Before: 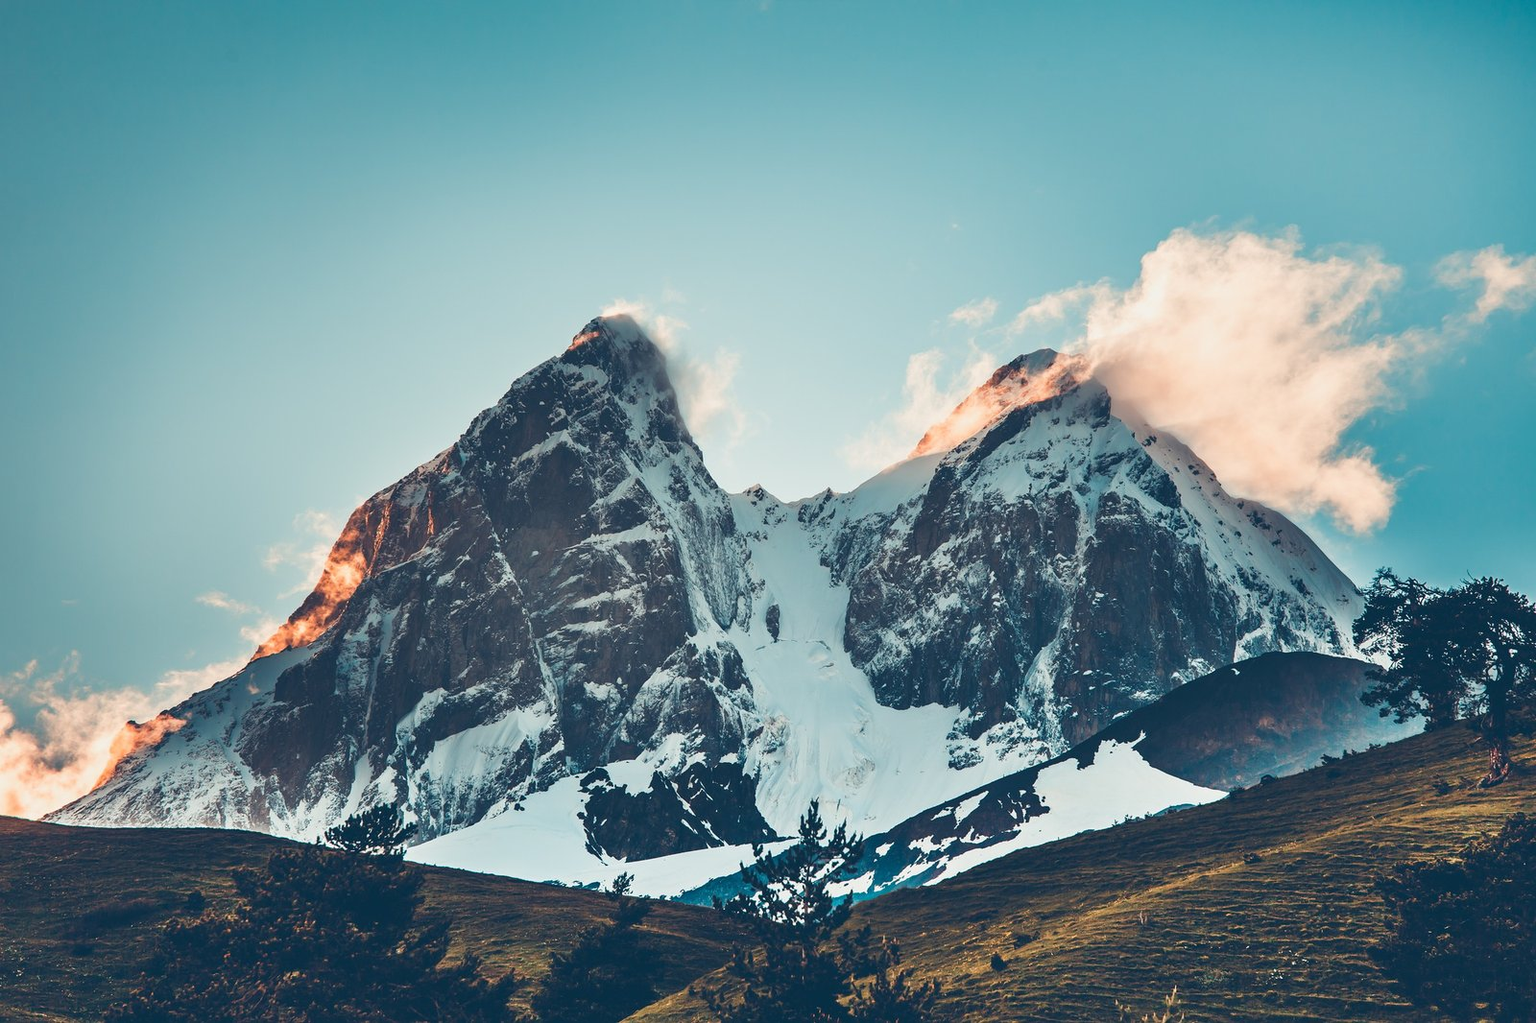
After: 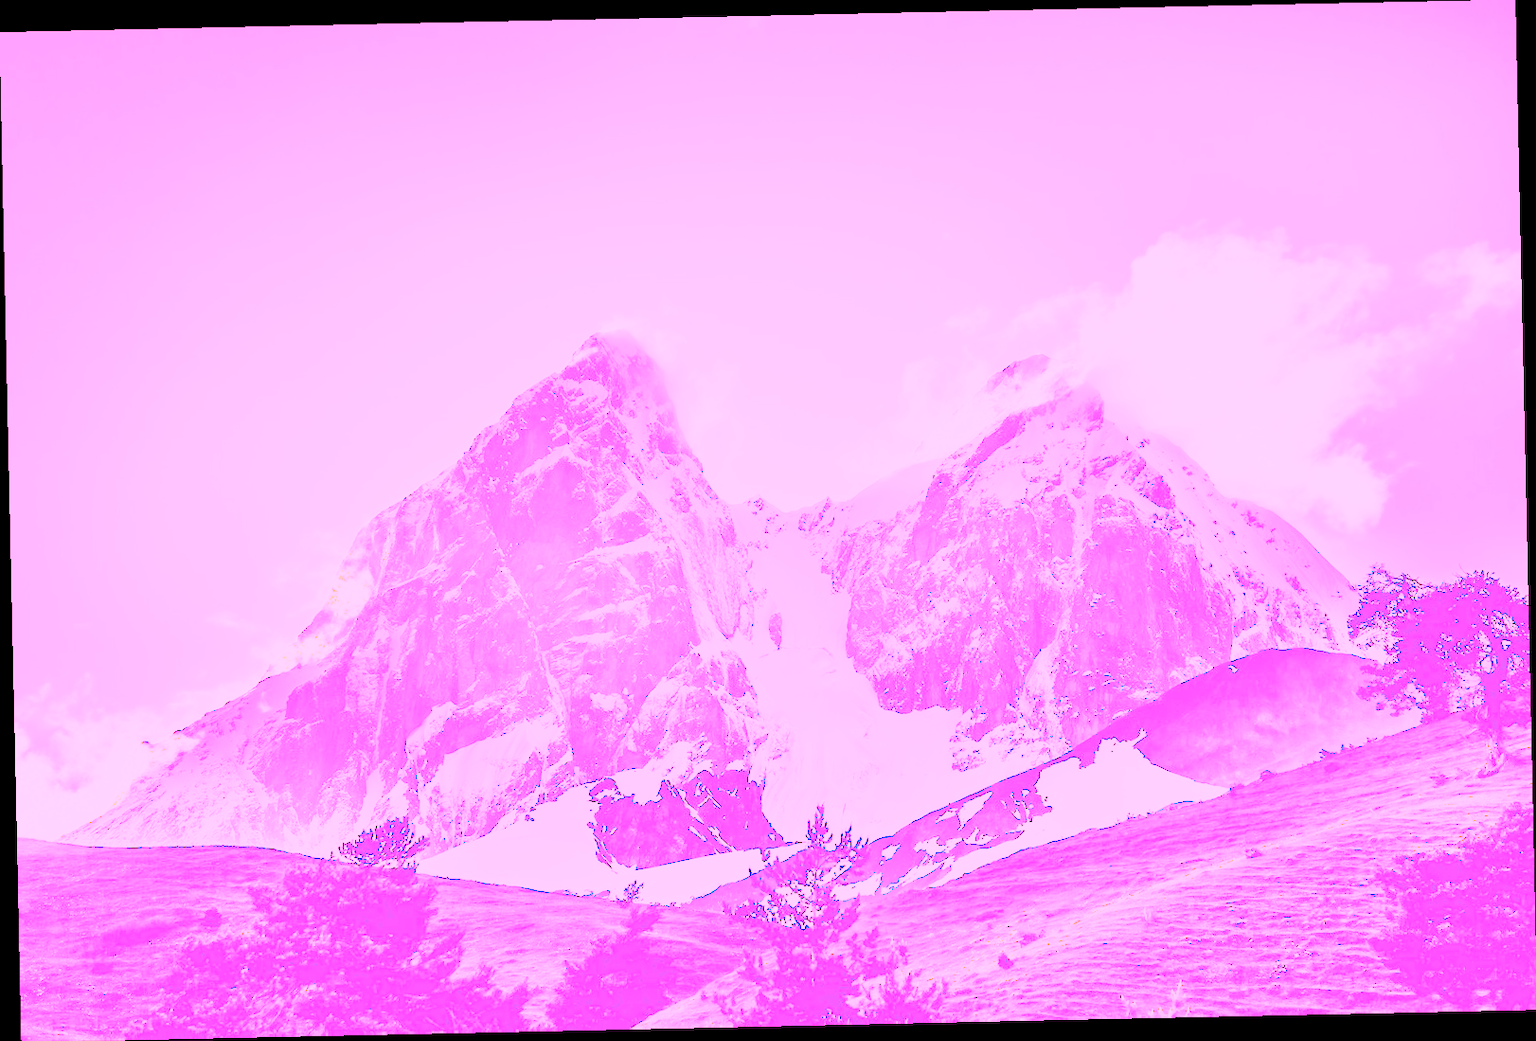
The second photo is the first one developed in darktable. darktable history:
white balance: red 8, blue 8
velvia: on, module defaults
levels: levels [0.246, 0.246, 0.506]
vibrance: on, module defaults
rotate and perspective: rotation -1.24°, automatic cropping off
